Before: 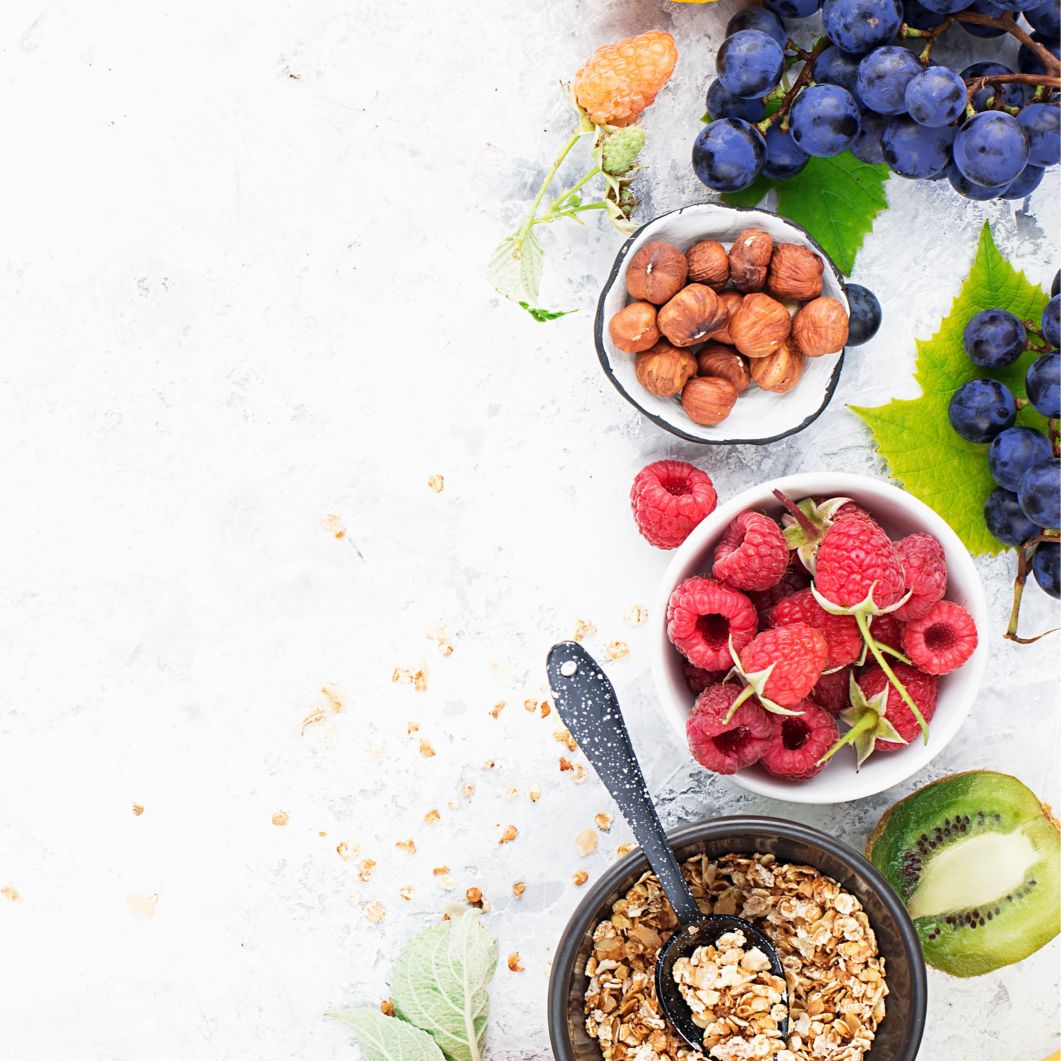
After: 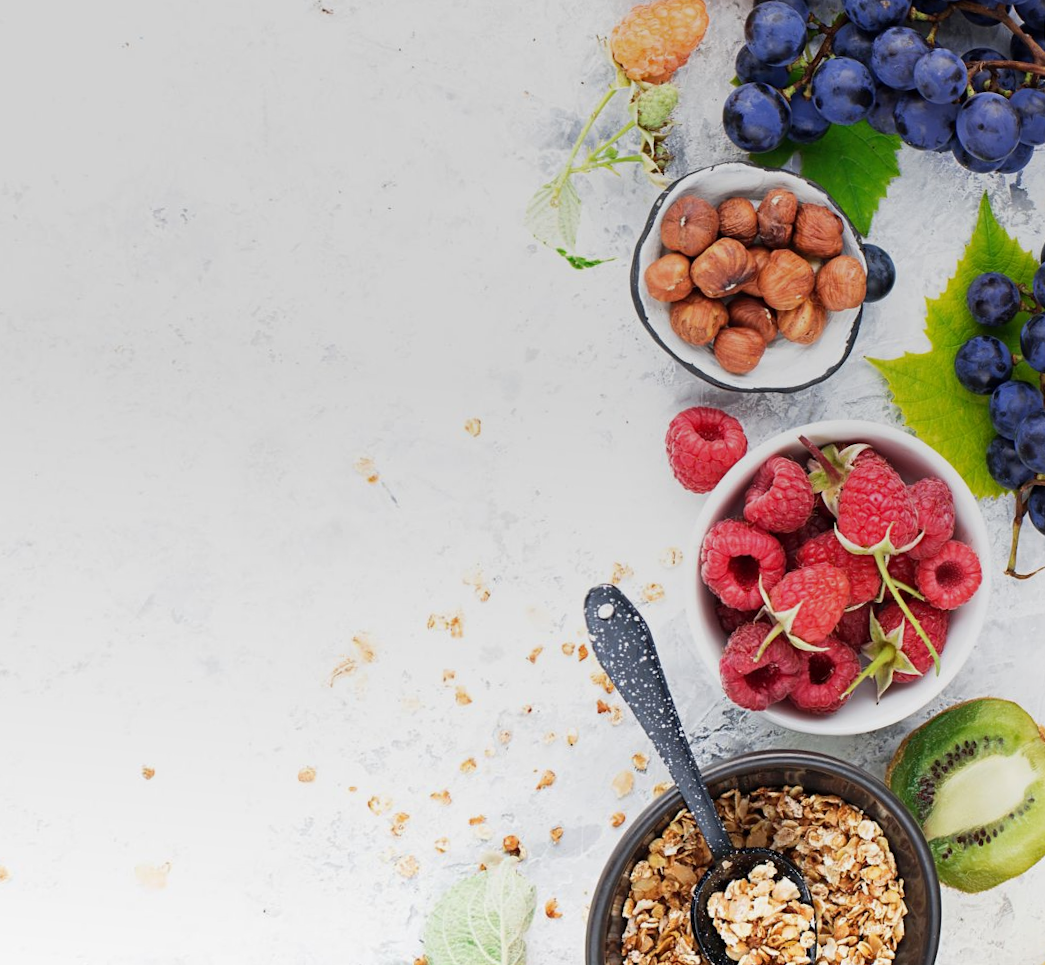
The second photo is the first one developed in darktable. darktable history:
rotate and perspective: rotation -0.013°, lens shift (vertical) -0.027, lens shift (horizontal) 0.178, crop left 0.016, crop right 0.989, crop top 0.082, crop bottom 0.918
graduated density: rotation 5.63°, offset 76.9
